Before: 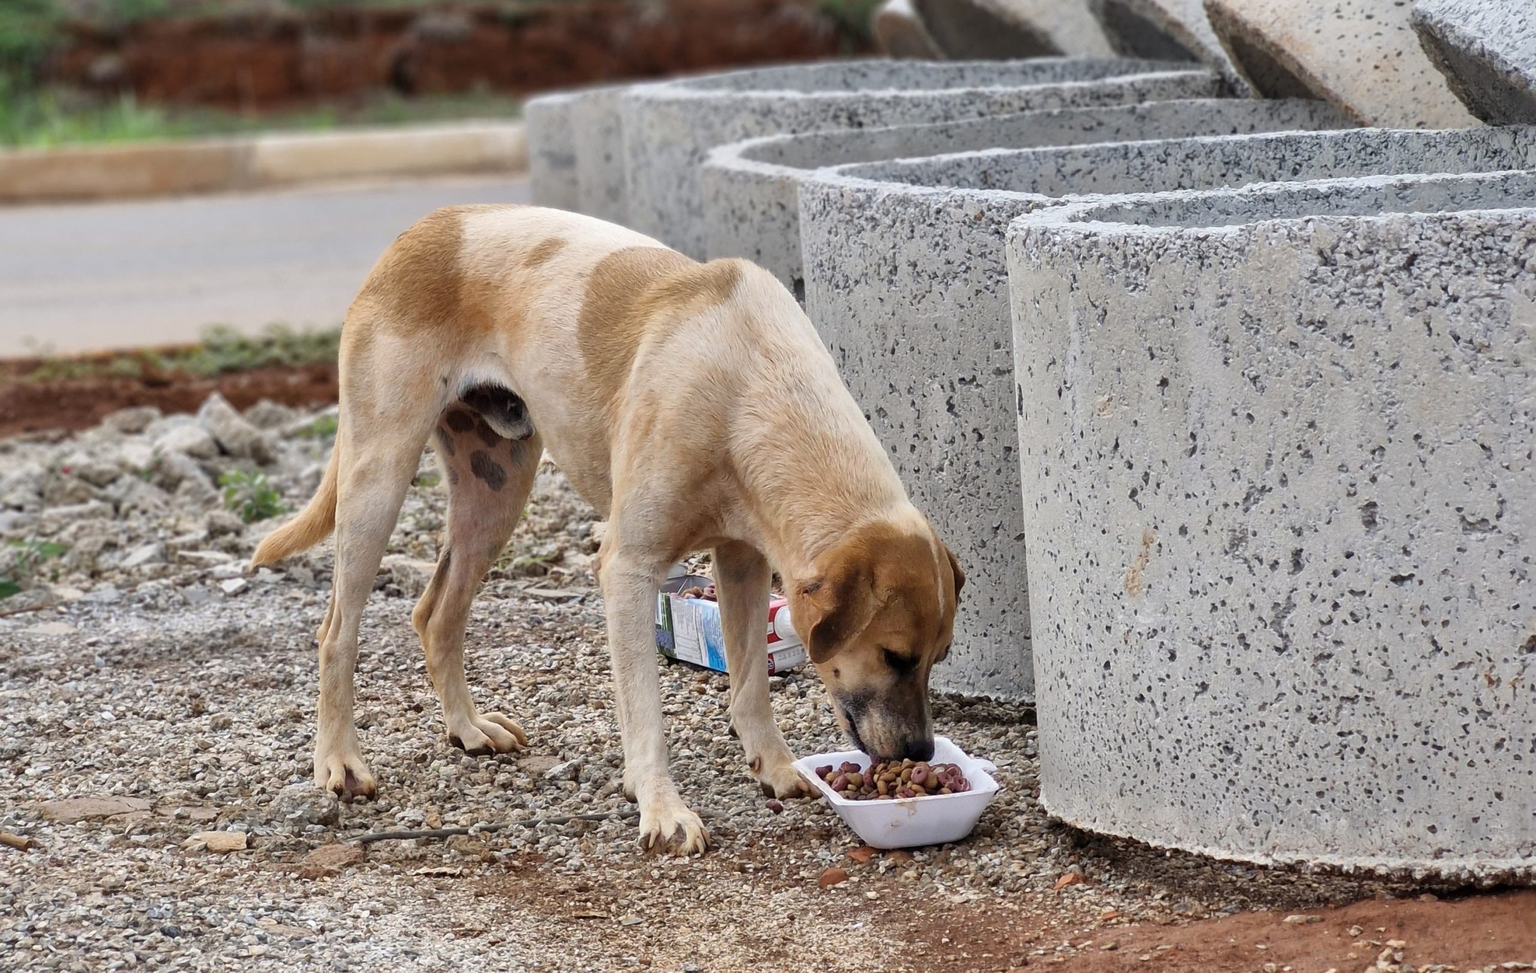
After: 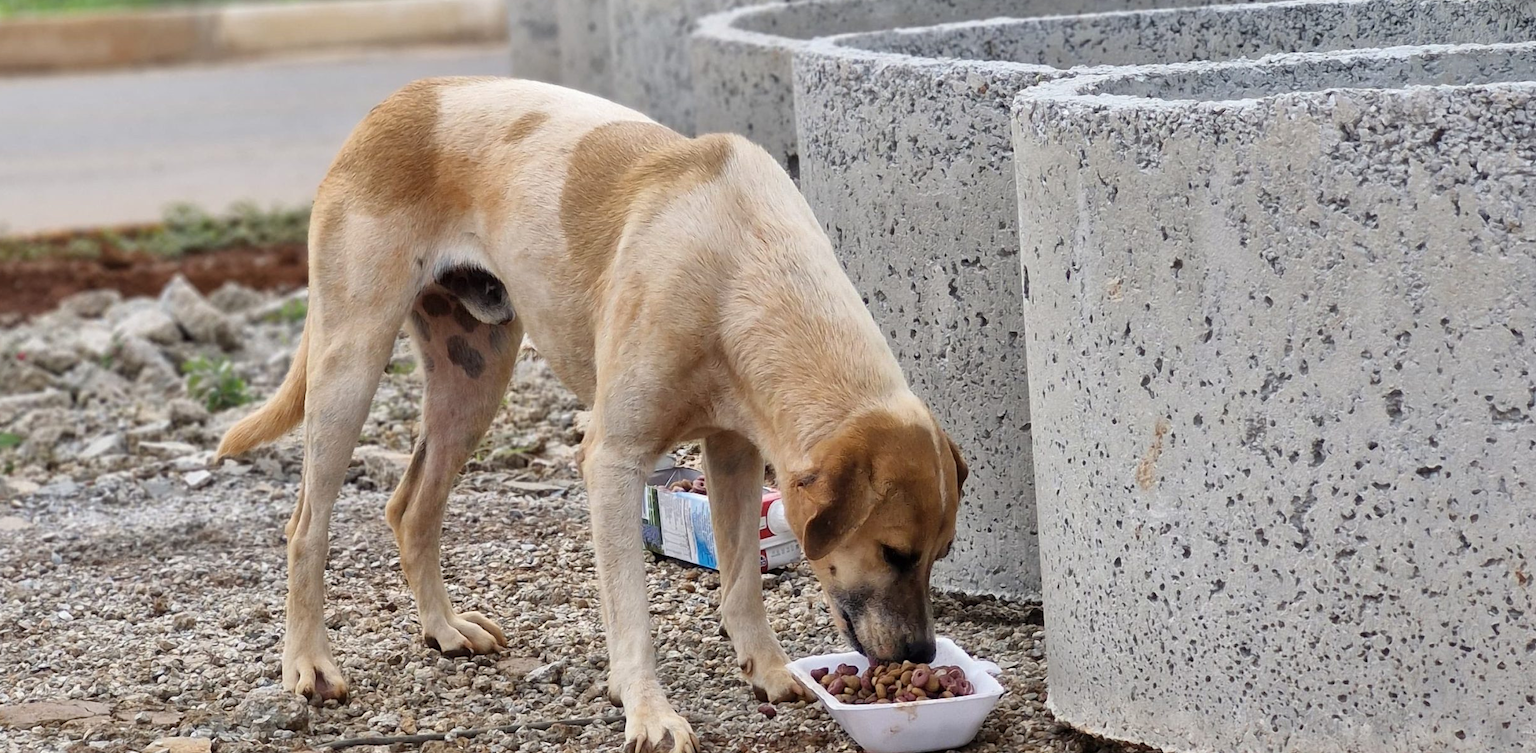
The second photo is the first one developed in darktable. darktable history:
crop and rotate: left 3.015%, top 13.574%, right 2.037%, bottom 12.891%
